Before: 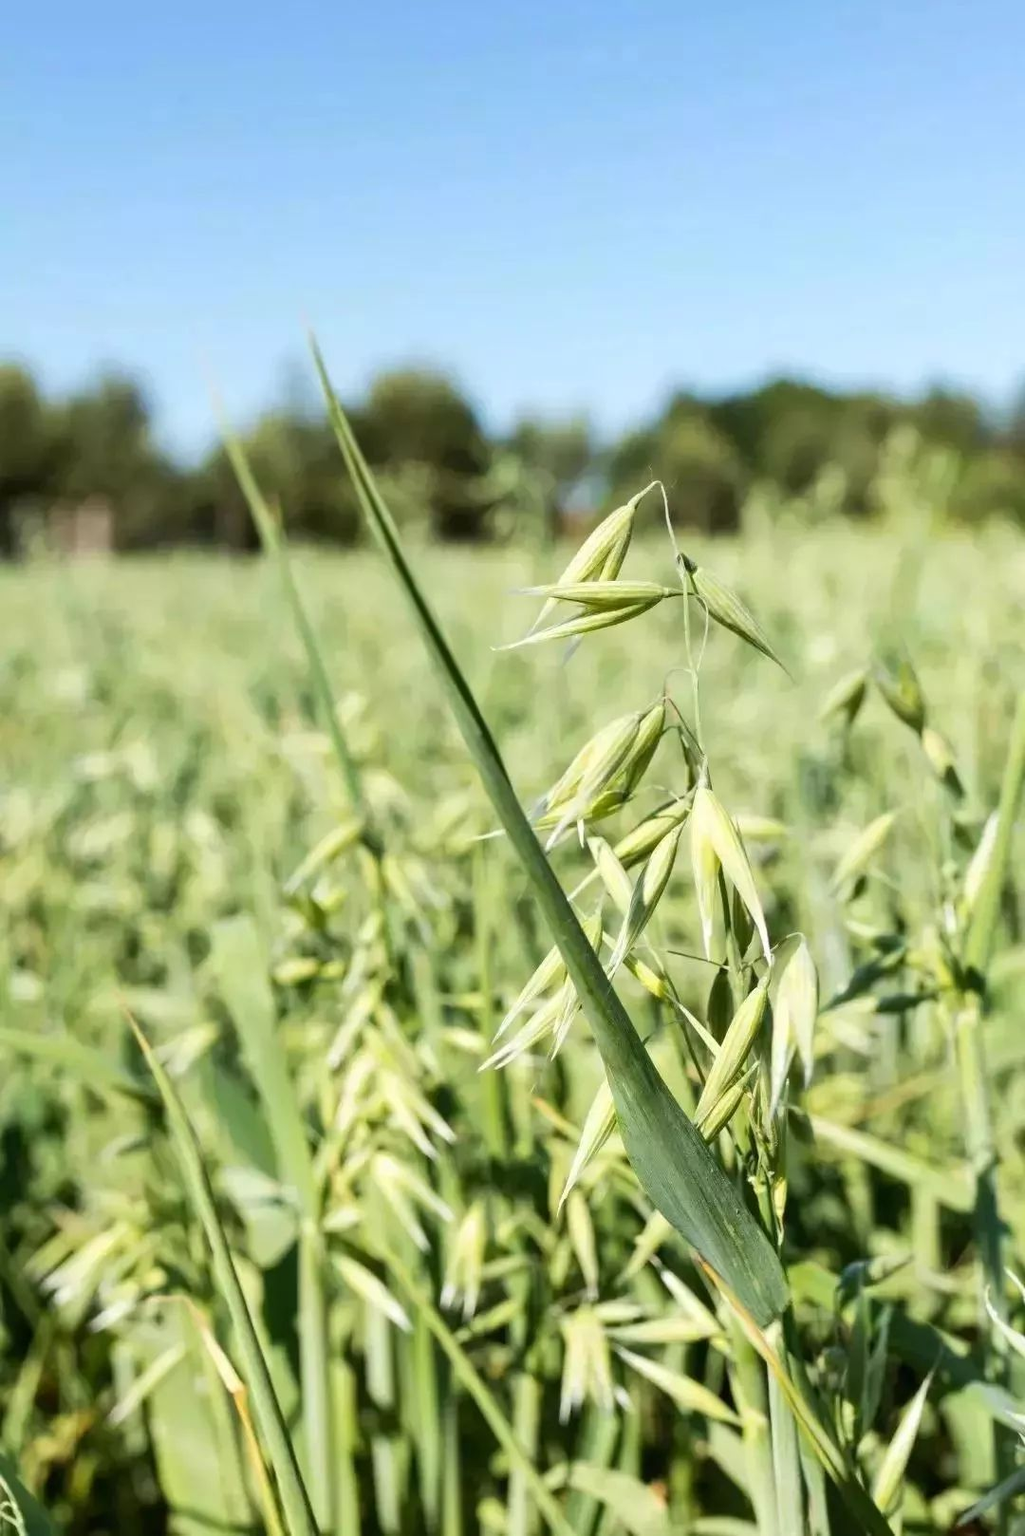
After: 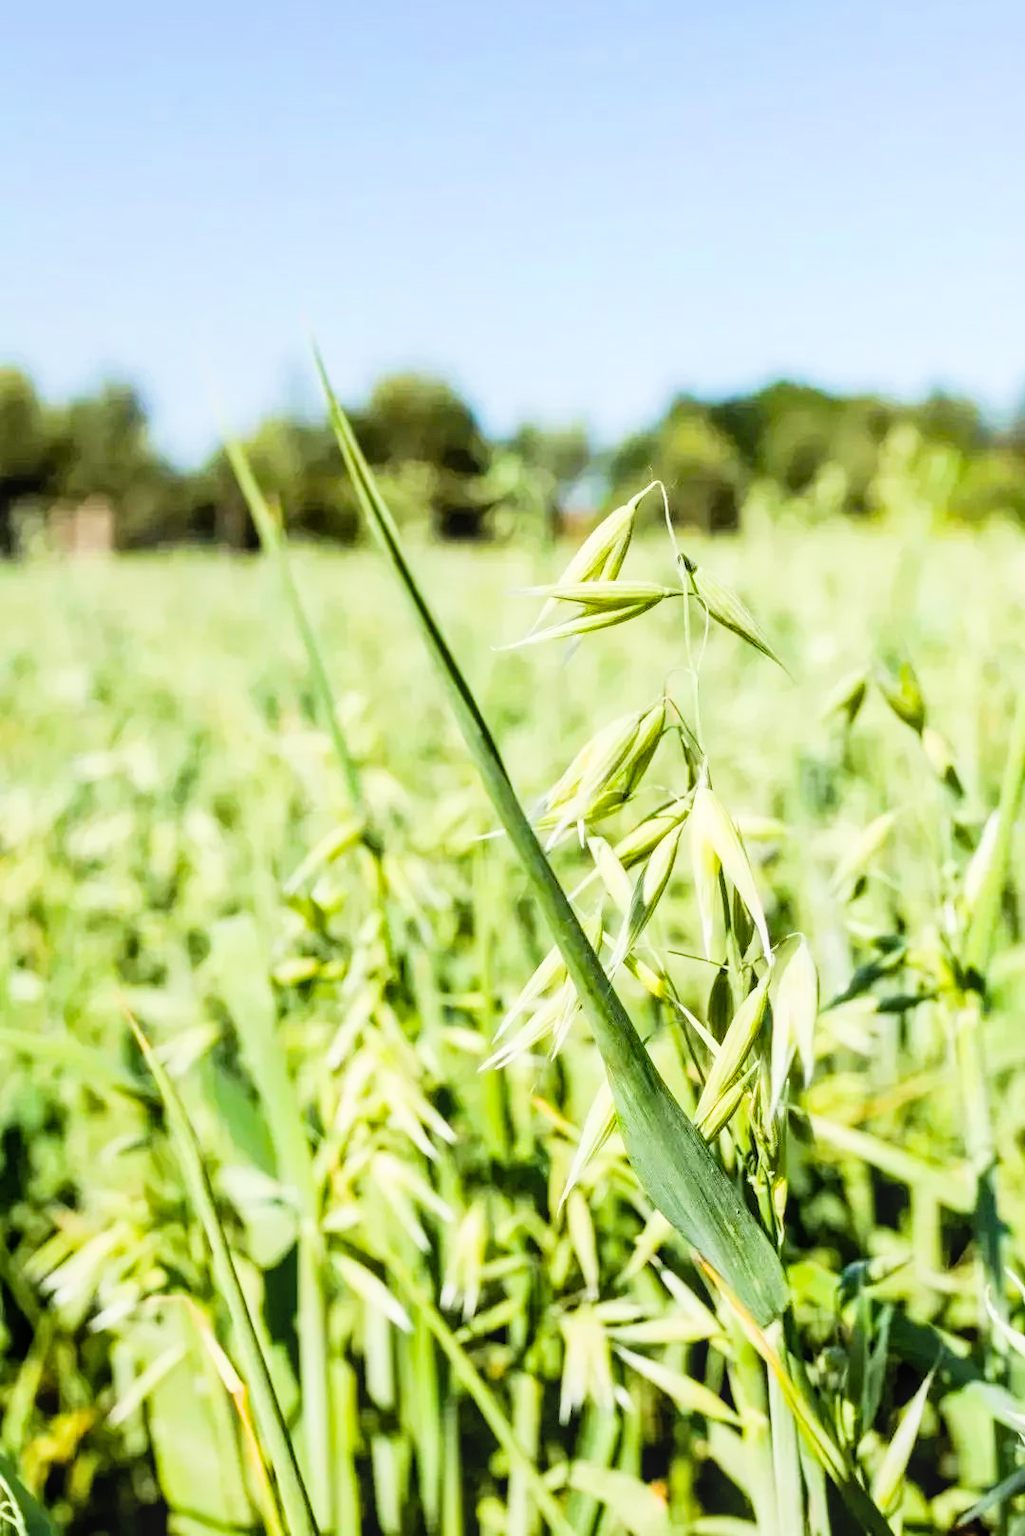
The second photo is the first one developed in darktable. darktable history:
color balance rgb: perceptual saturation grading › global saturation 20%, global vibrance 20%
filmic rgb: black relative exposure -5 EV, hardness 2.88, contrast 1.3, highlights saturation mix -30%
exposure: black level correction 0, exposure 1 EV, compensate highlight preservation false
local contrast: detail 120%
